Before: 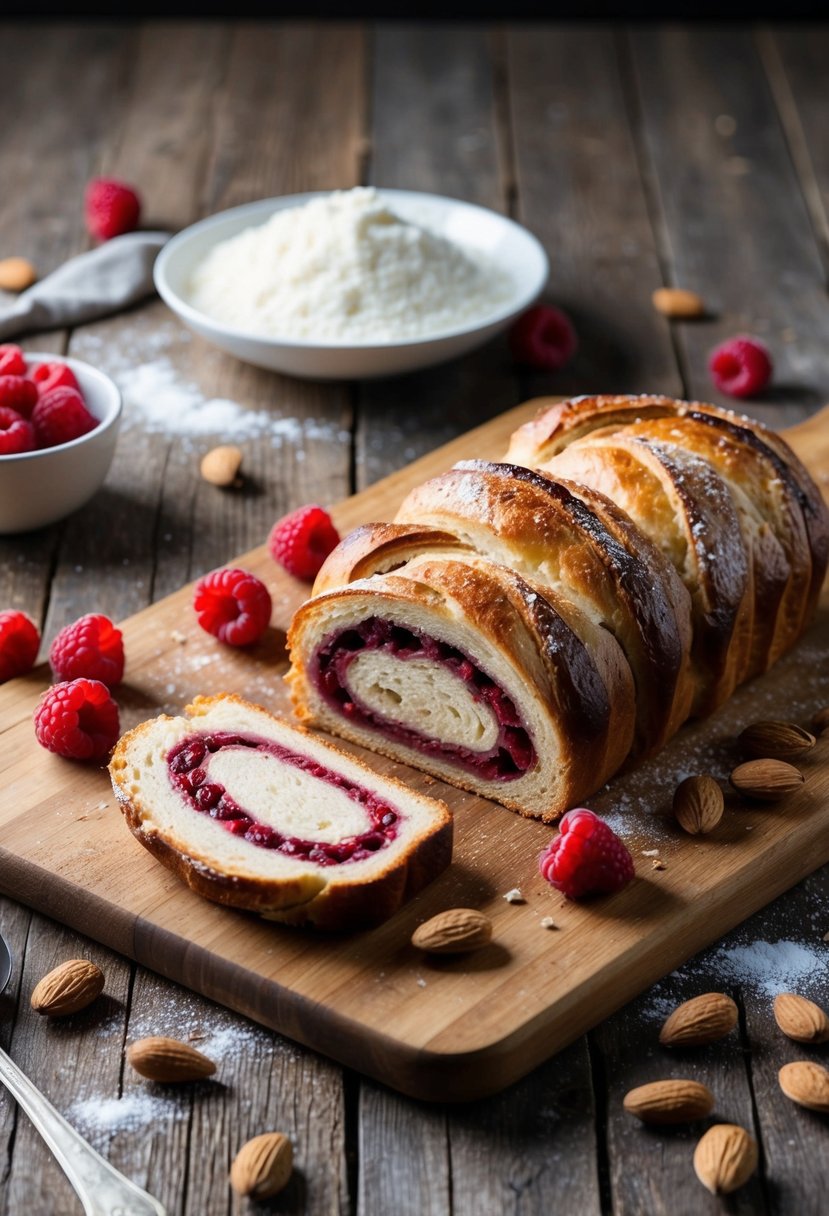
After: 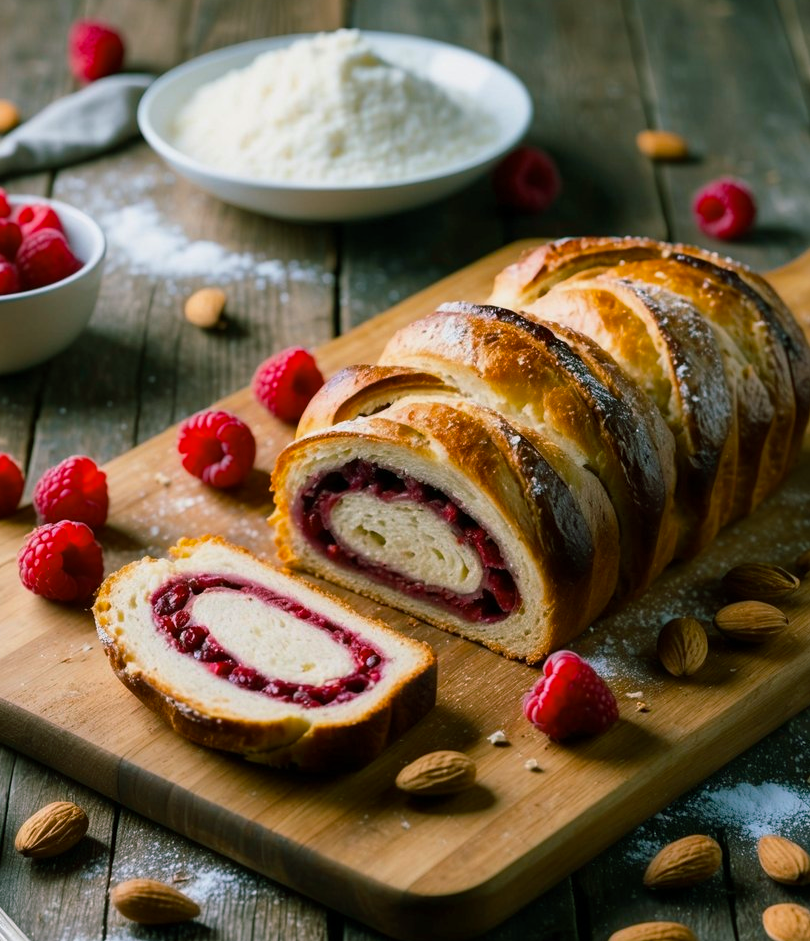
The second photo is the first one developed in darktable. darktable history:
crop and rotate: left 1.939%, top 13.008%, right 0.278%, bottom 9.564%
color balance rgb: shadows lift › chroma 11.357%, shadows lift › hue 131.45°, perceptual saturation grading › global saturation 19.4%, global vibrance 20%
exposure: exposure -0.157 EV, compensate highlight preservation false
